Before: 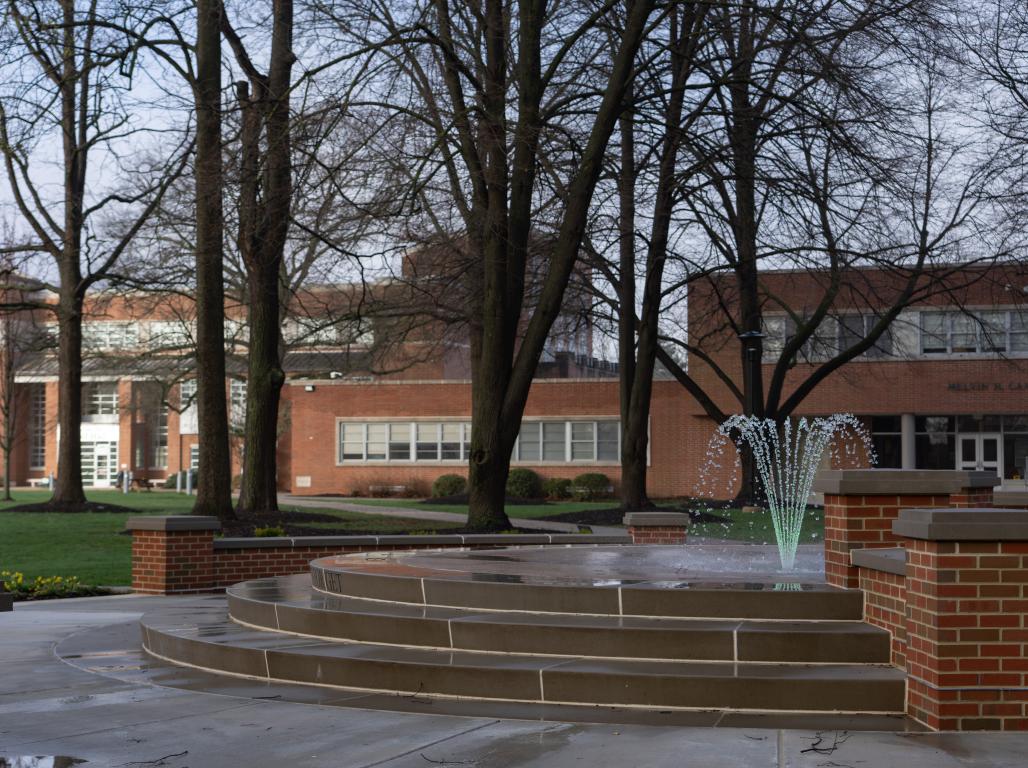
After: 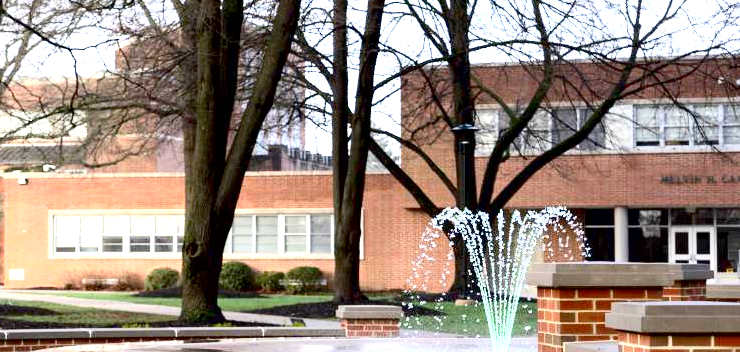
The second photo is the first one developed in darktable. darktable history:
exposure: black level correction 0.005, exposure 2.084 EV, compensate highlight preservation false
crop and rotate: left 27.938%, top 27.046%, bottom 27.046%
contrast brightness saturation: contrast 0.24, brightness 0.09
